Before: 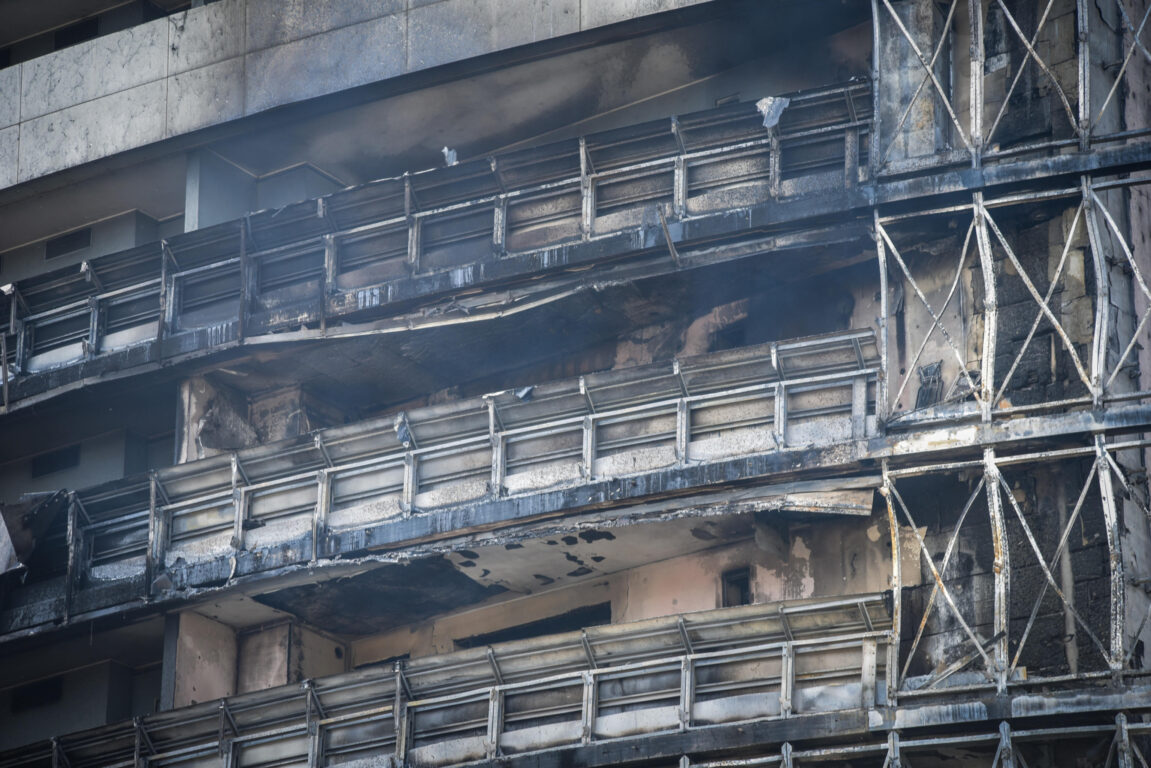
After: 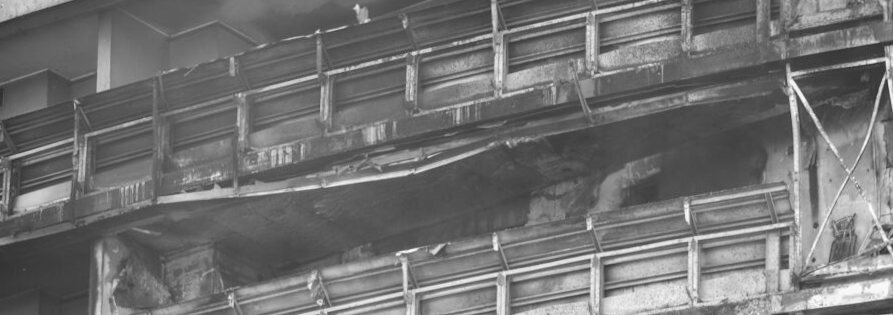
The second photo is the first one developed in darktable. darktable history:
crop: left 7.036%, top 18.398%, right 14.379%, bottom 40.043%
contrast brightness saturation: contrast 0.07, brightness 0.08, saturation 0.18
rotate and perspective: rotation -0.45°, automatic cropping original format, crop left 0.008, crop right 0.992, crop top 0.012, crop bottom 0.988
monochrome: on, module defaults
